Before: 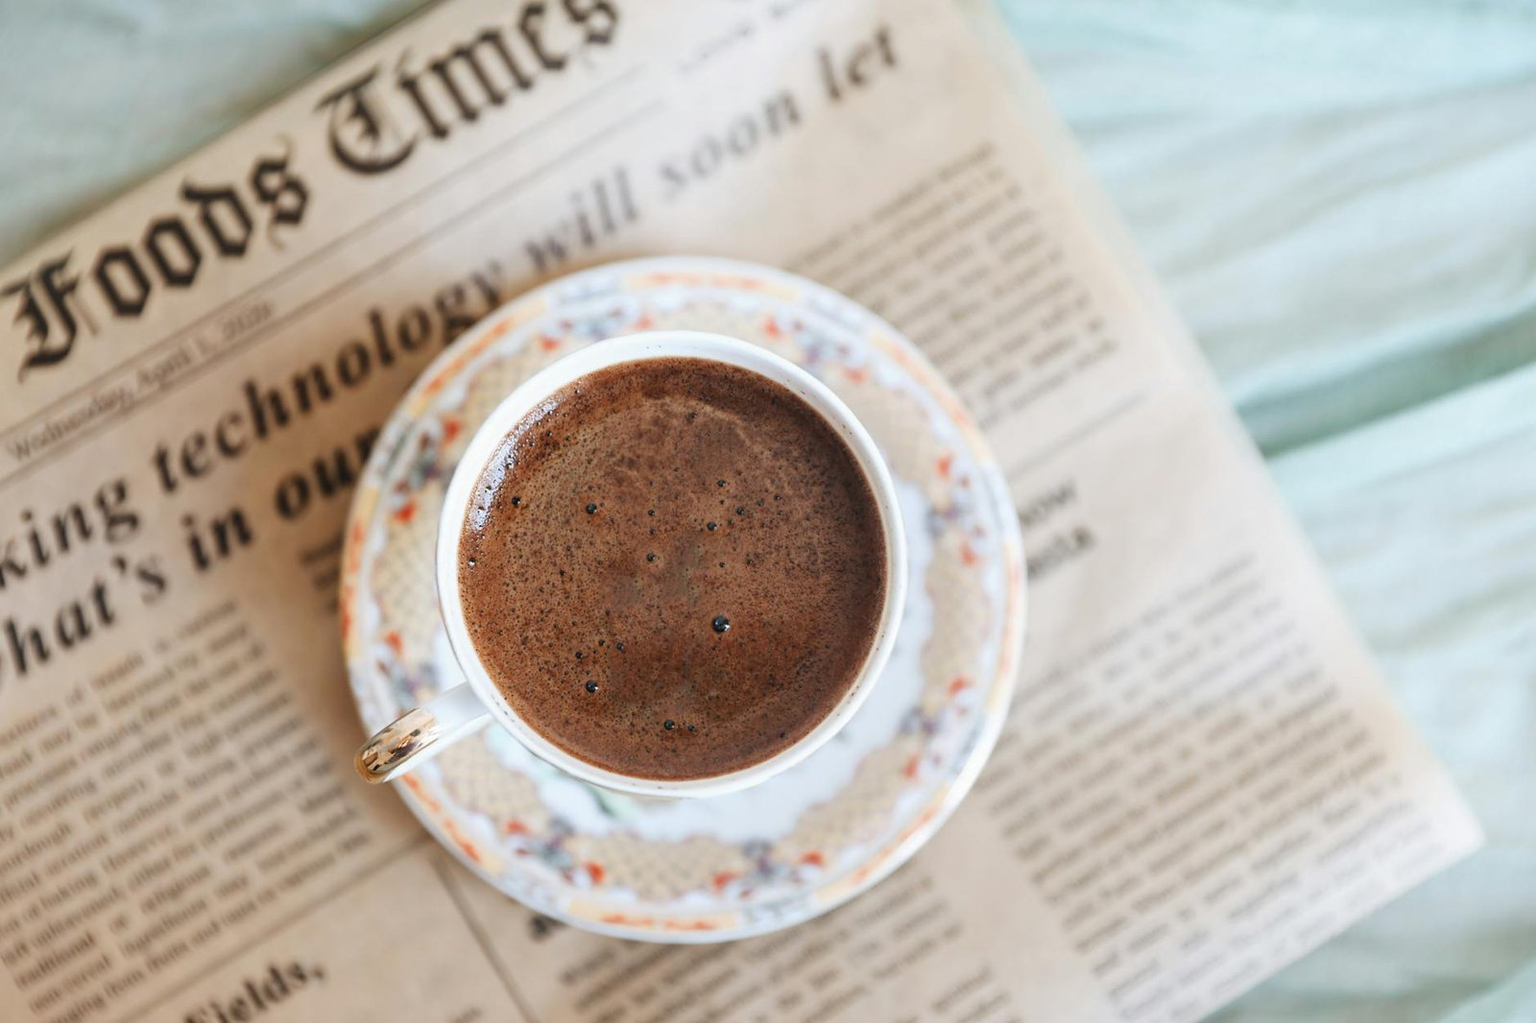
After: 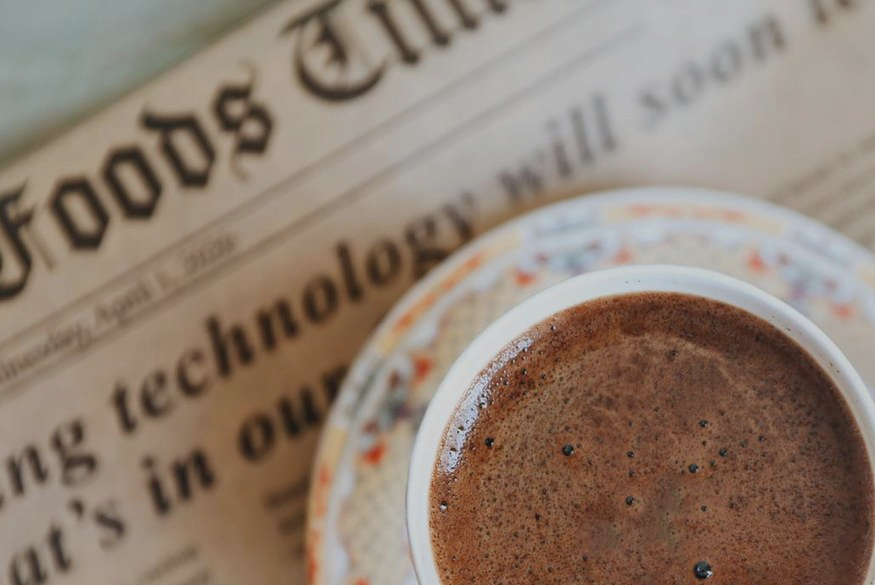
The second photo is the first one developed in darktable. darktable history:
shadows and highlights: on, module defaults
exposure: exposure -0.462 EV, compensate highlight preservation false
crop and rotate: left 3.047%, top 7.509%, right 42.236%, bottom 37.598%
